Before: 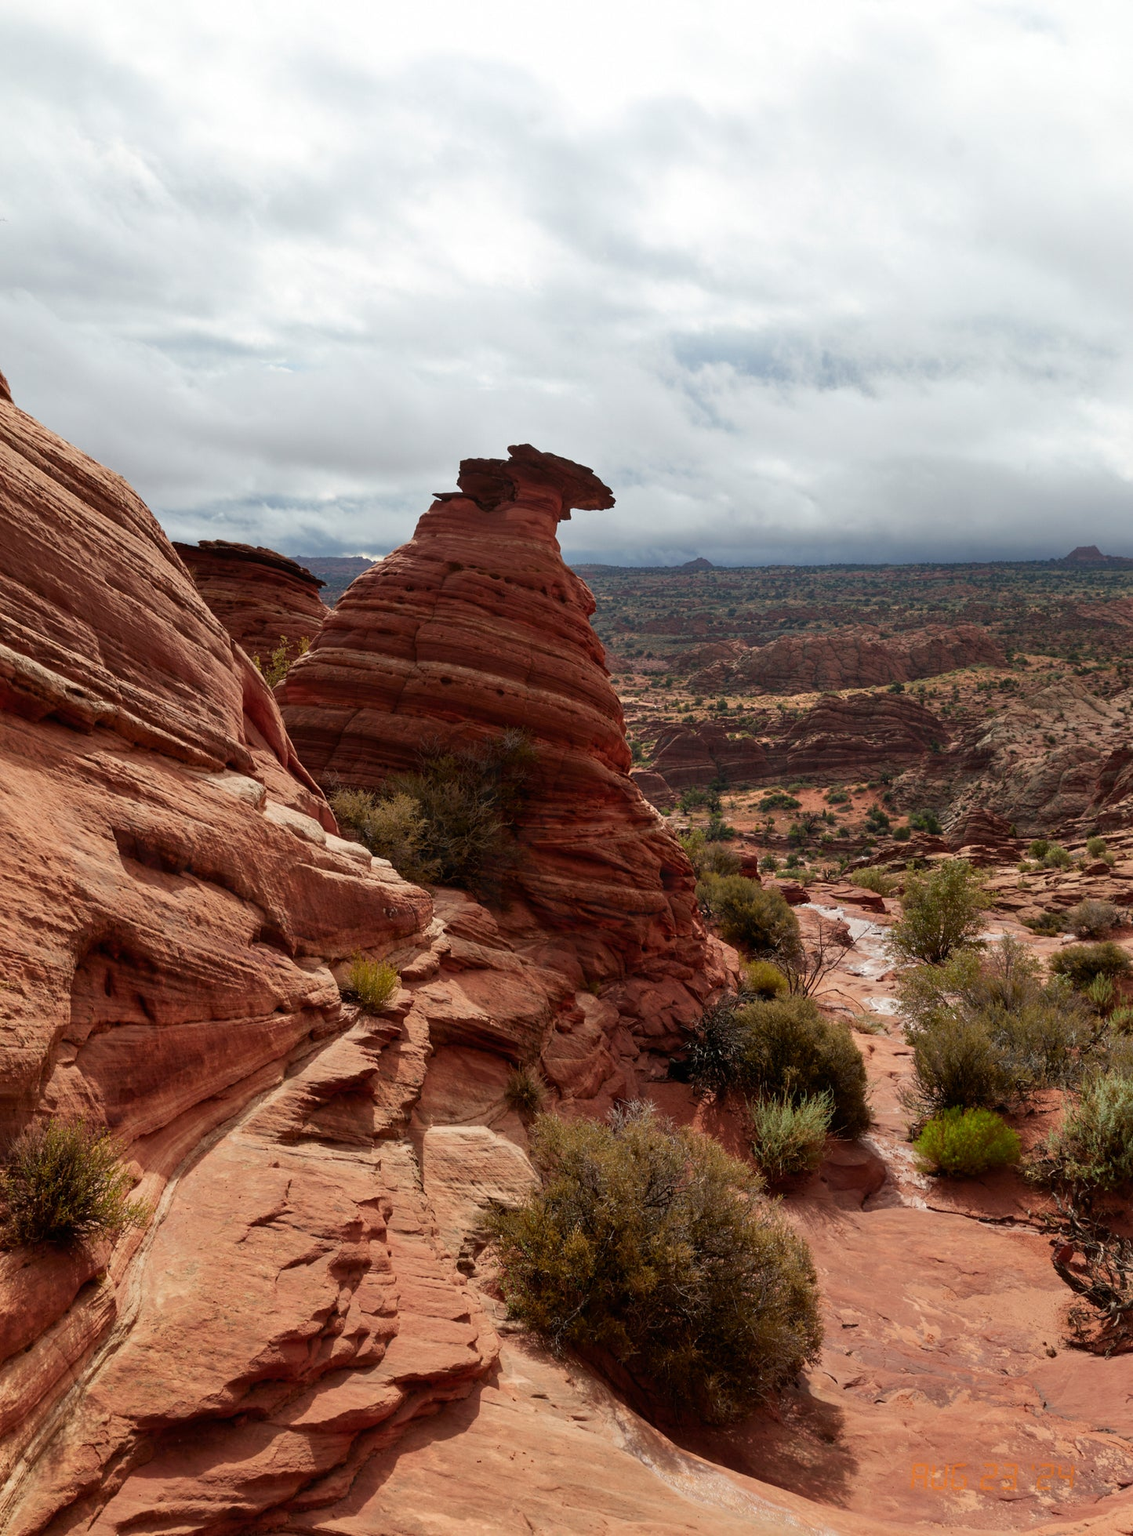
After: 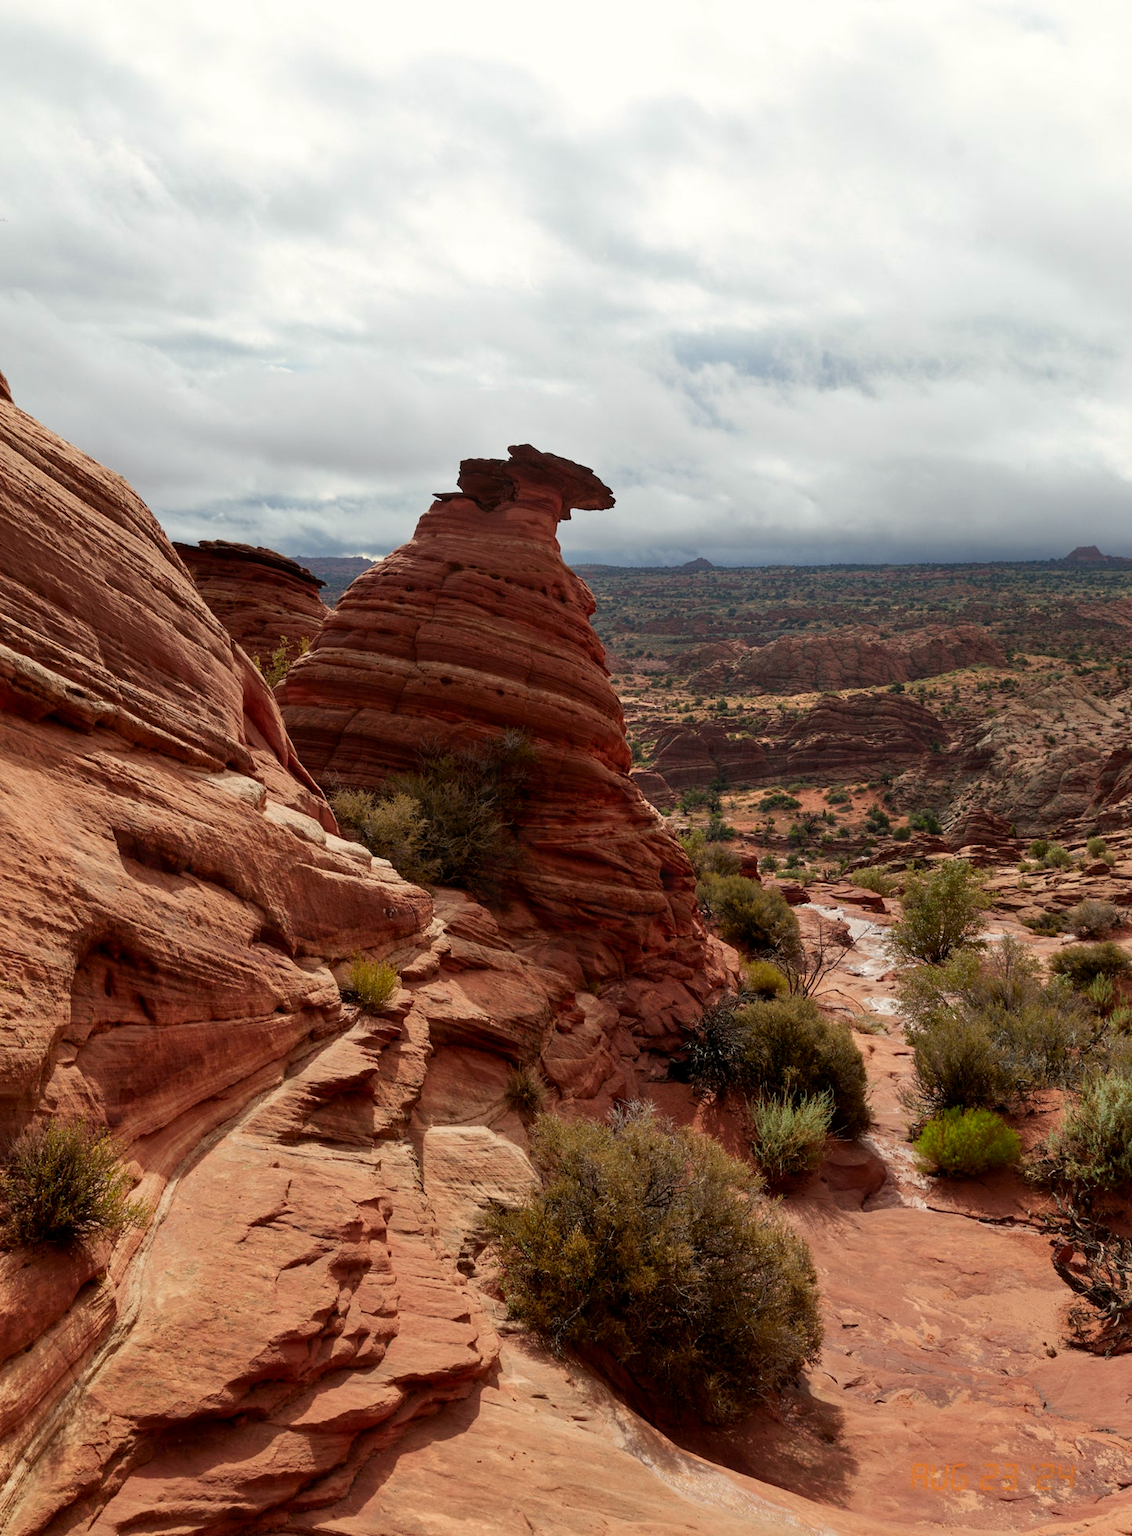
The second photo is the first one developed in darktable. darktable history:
exposure: black level correction 0.001, compensate highlight preservation false
color correction: highlights b* 3
